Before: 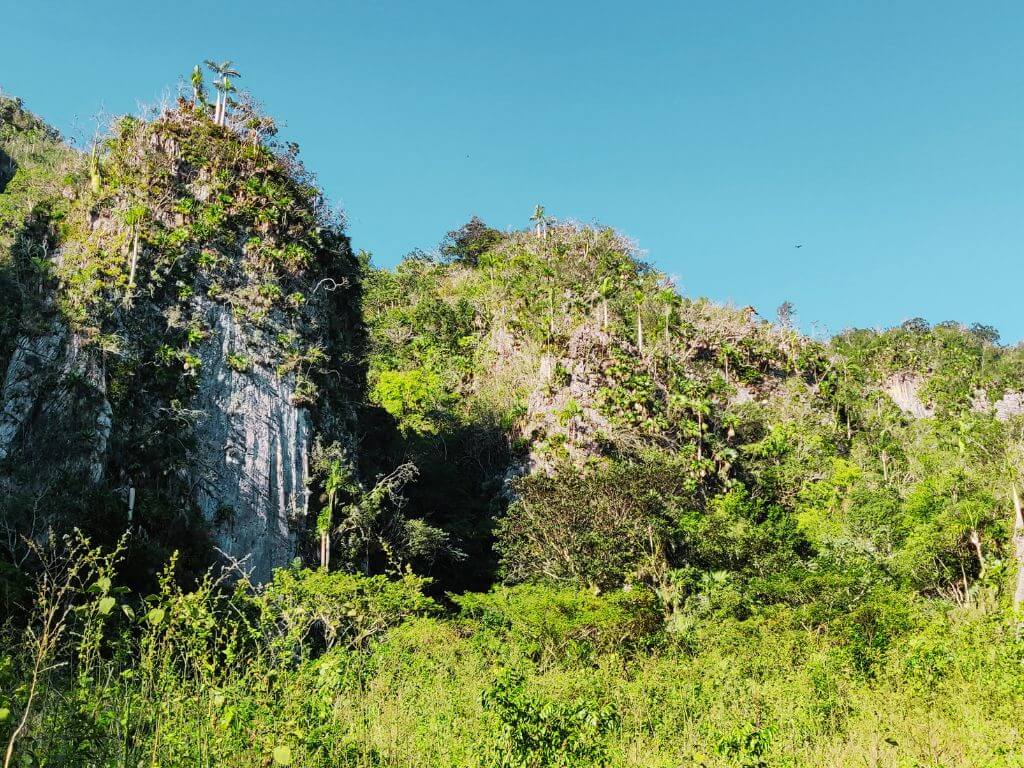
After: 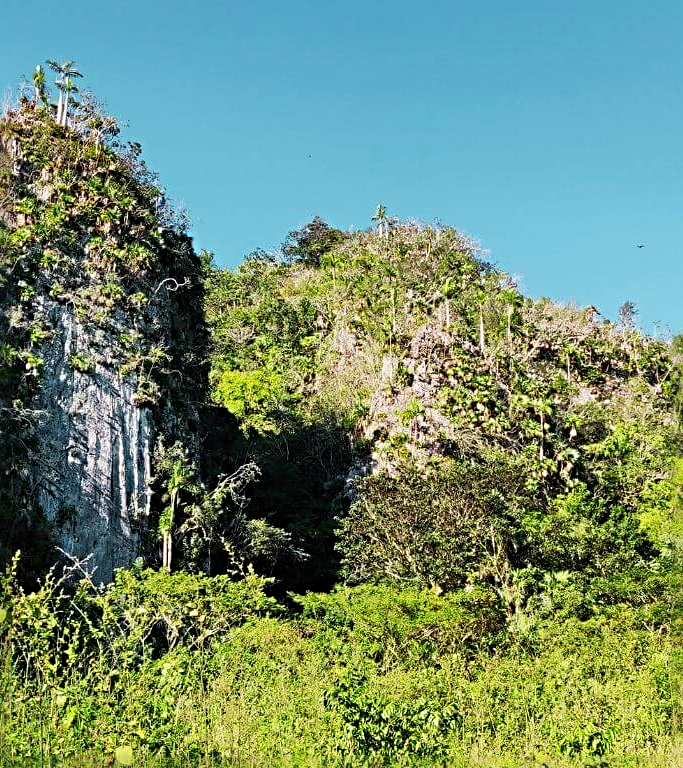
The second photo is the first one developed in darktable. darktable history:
exposure: black level correction 0.002, compensate highlight preservation false
sharpen: radius 4.883
crop and rotate: left 15.446%, right 17.836%
